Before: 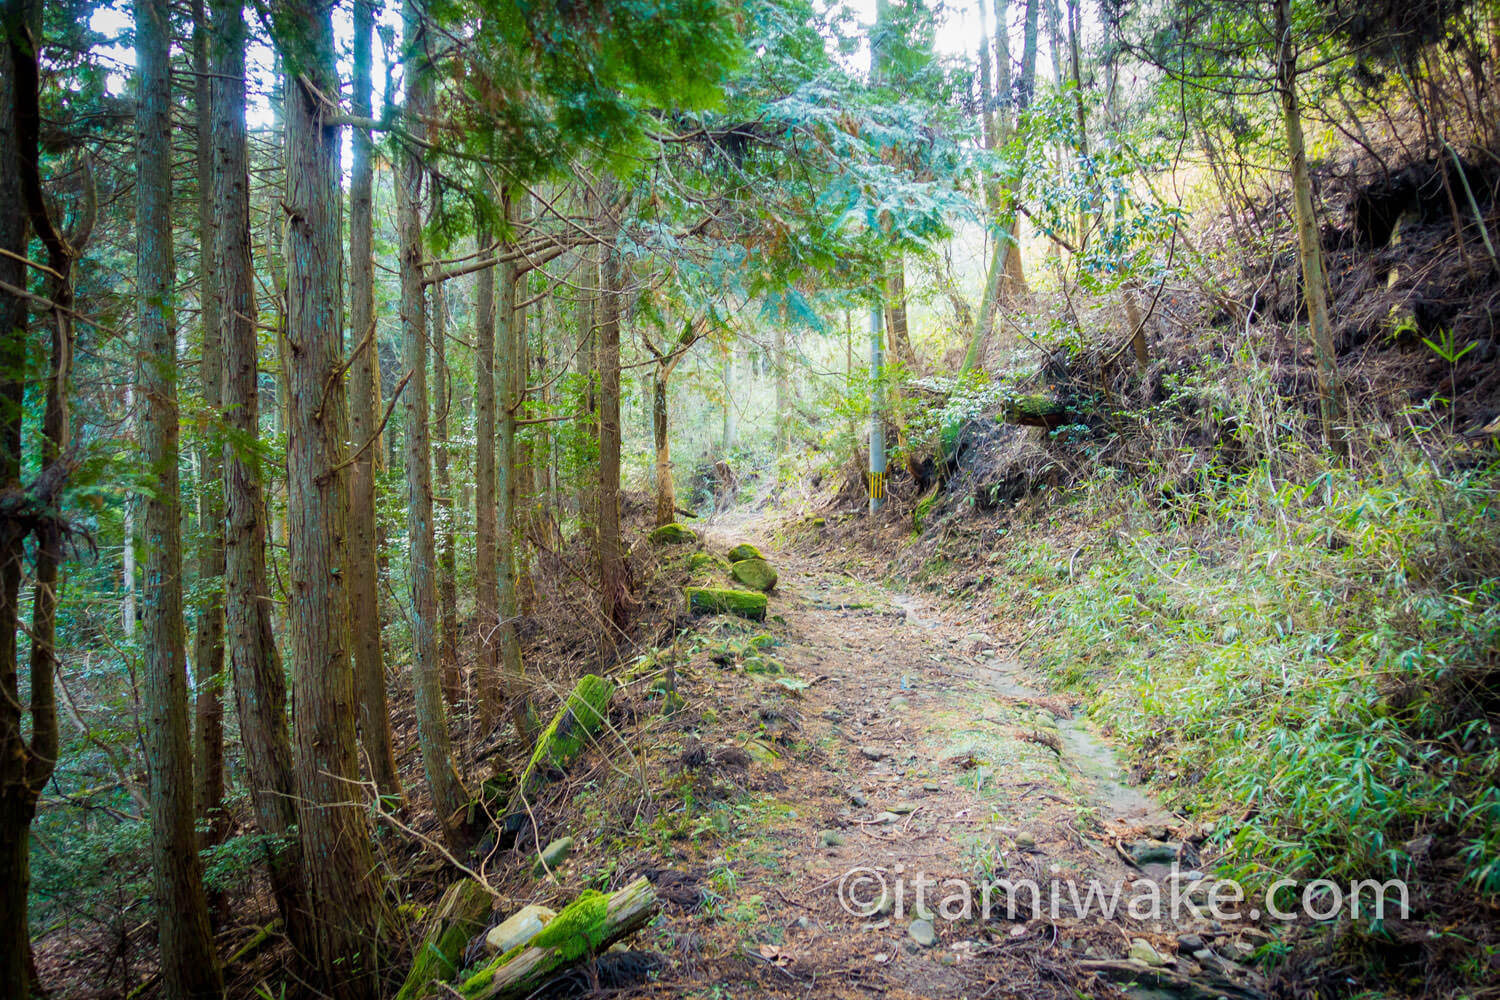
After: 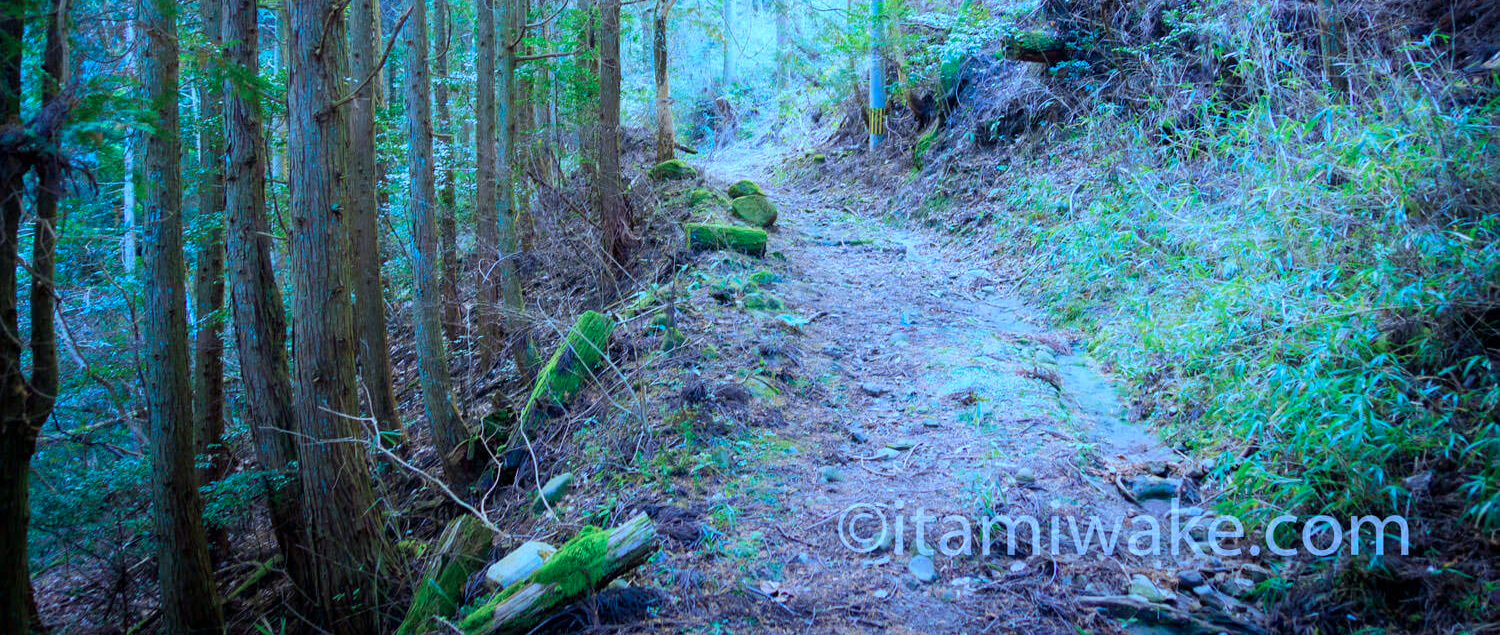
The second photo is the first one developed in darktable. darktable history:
tone equalizer: -8 EV -1.84 EV, -7 EV -1.16 EV, -6 EV -1.62 EV, smoothing diameter 25%, edges refinement/feathering 10, preserve details guided filter
color calibration: illuminant as shot in camera, x 0.442, y 0.413, temperature 2903.13 K
crop and rotate: top 36.435%
